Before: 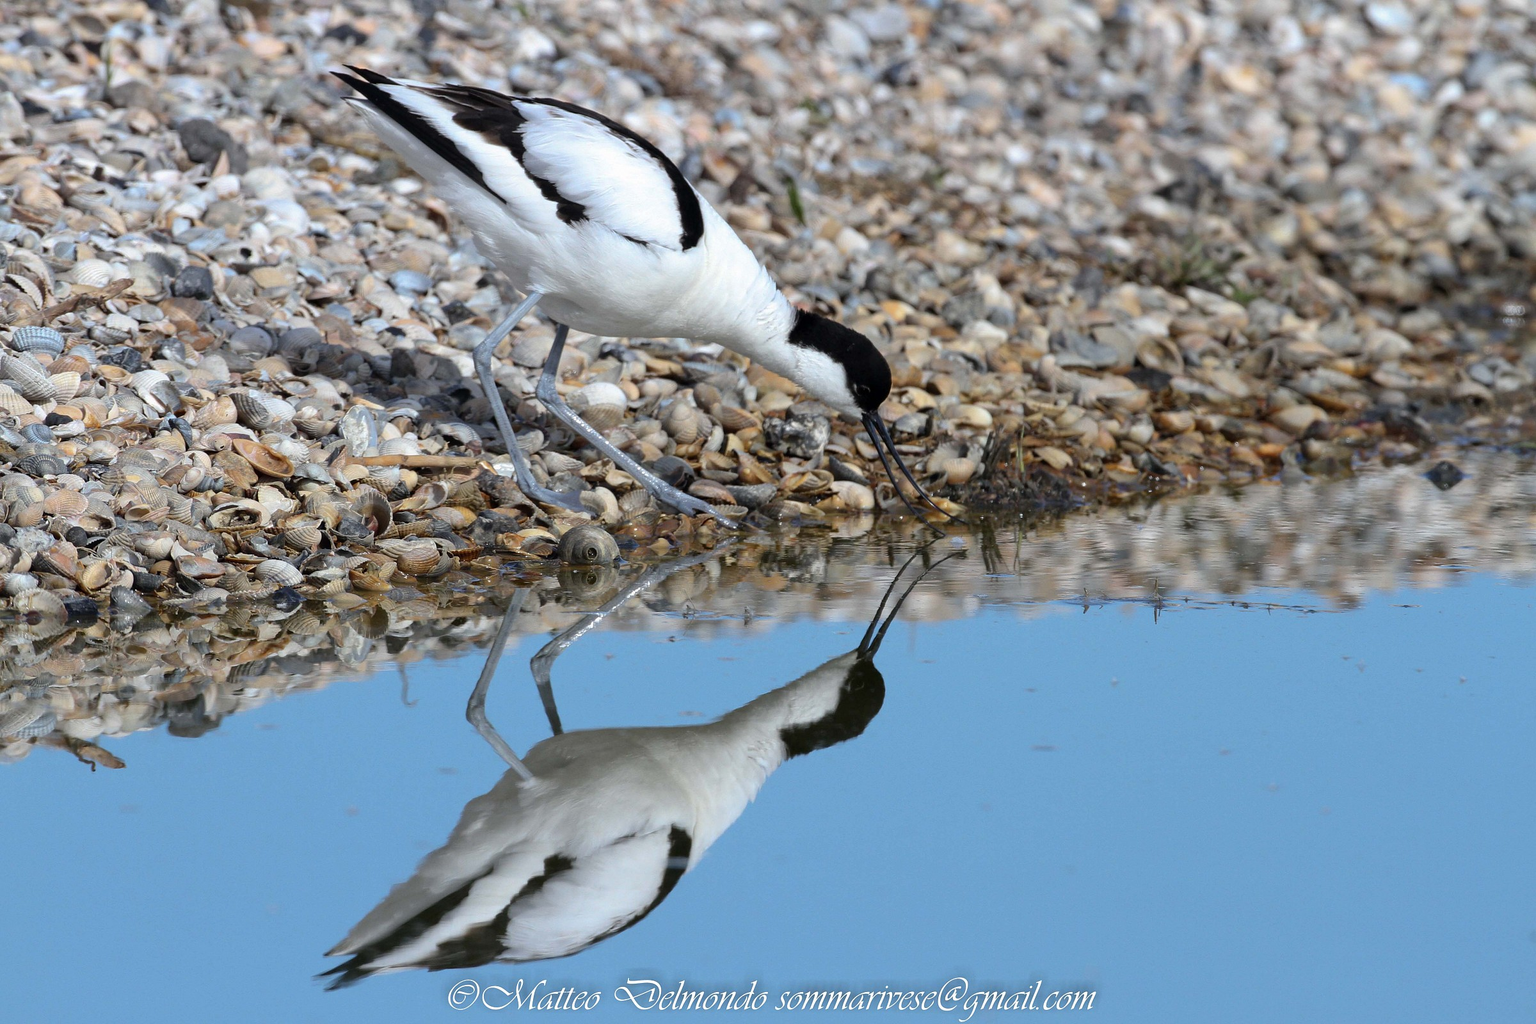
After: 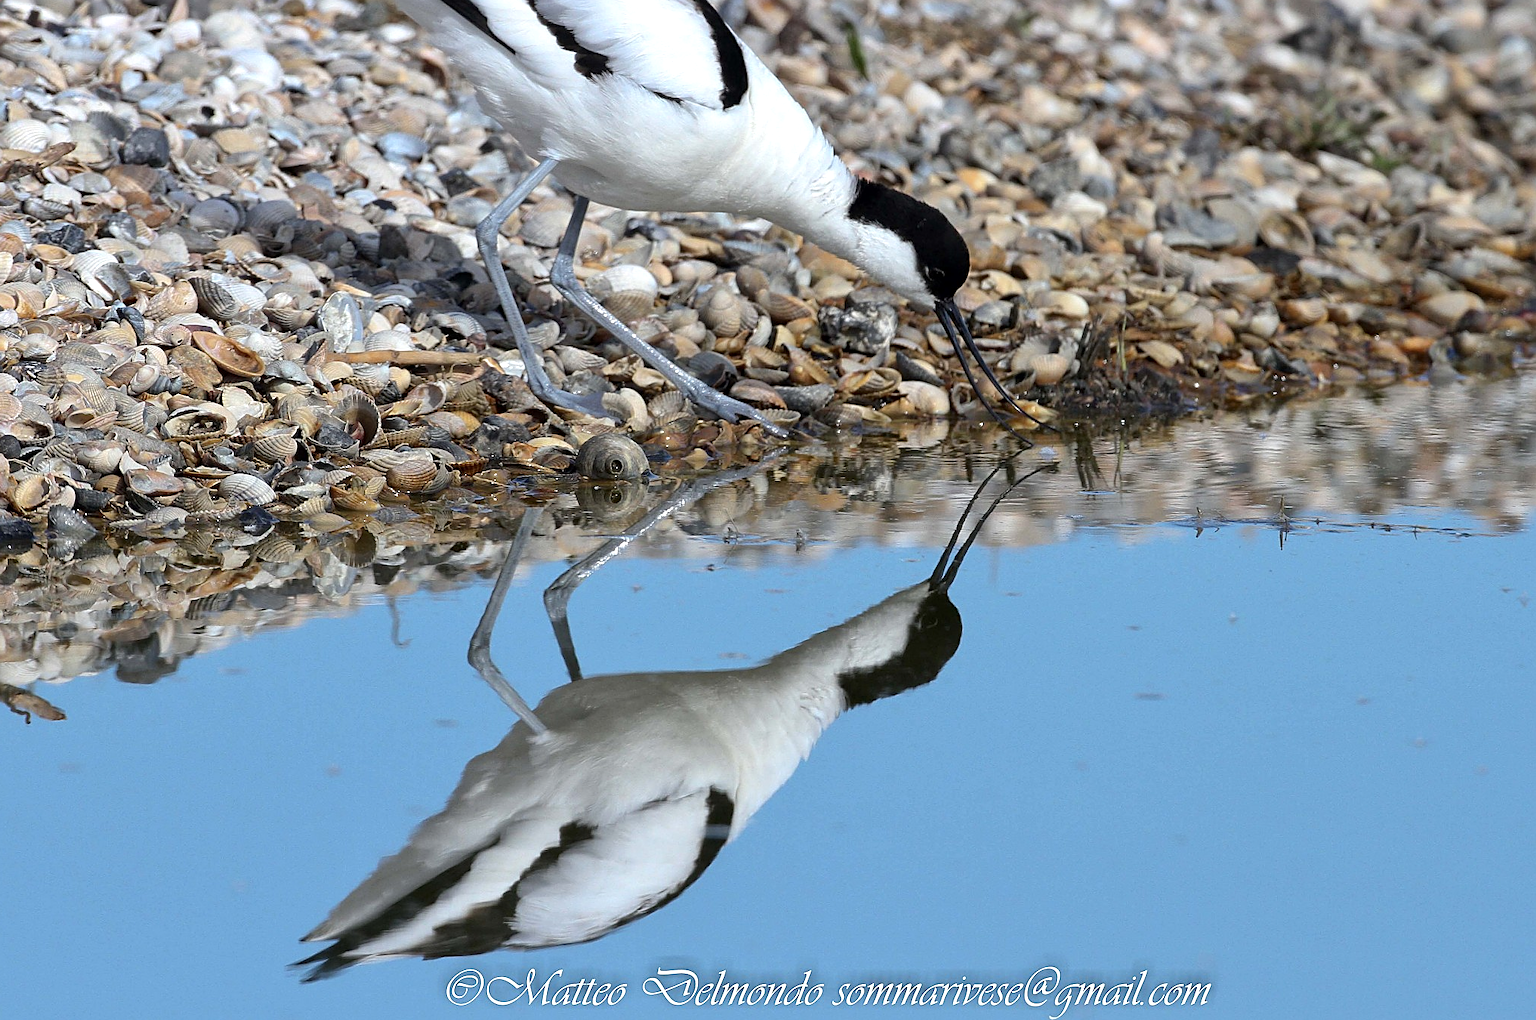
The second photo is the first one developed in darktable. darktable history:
crop and rotate: left 4.576%, top 15.461%, right 10.659%
sharpen: on, module defaults
exposure: exposure 0.127 EV, compensate highlight preservation false
local contrast: mode bilateral grid, contrast 19, coarseness 49, detail 119%, midtone range 0.2
